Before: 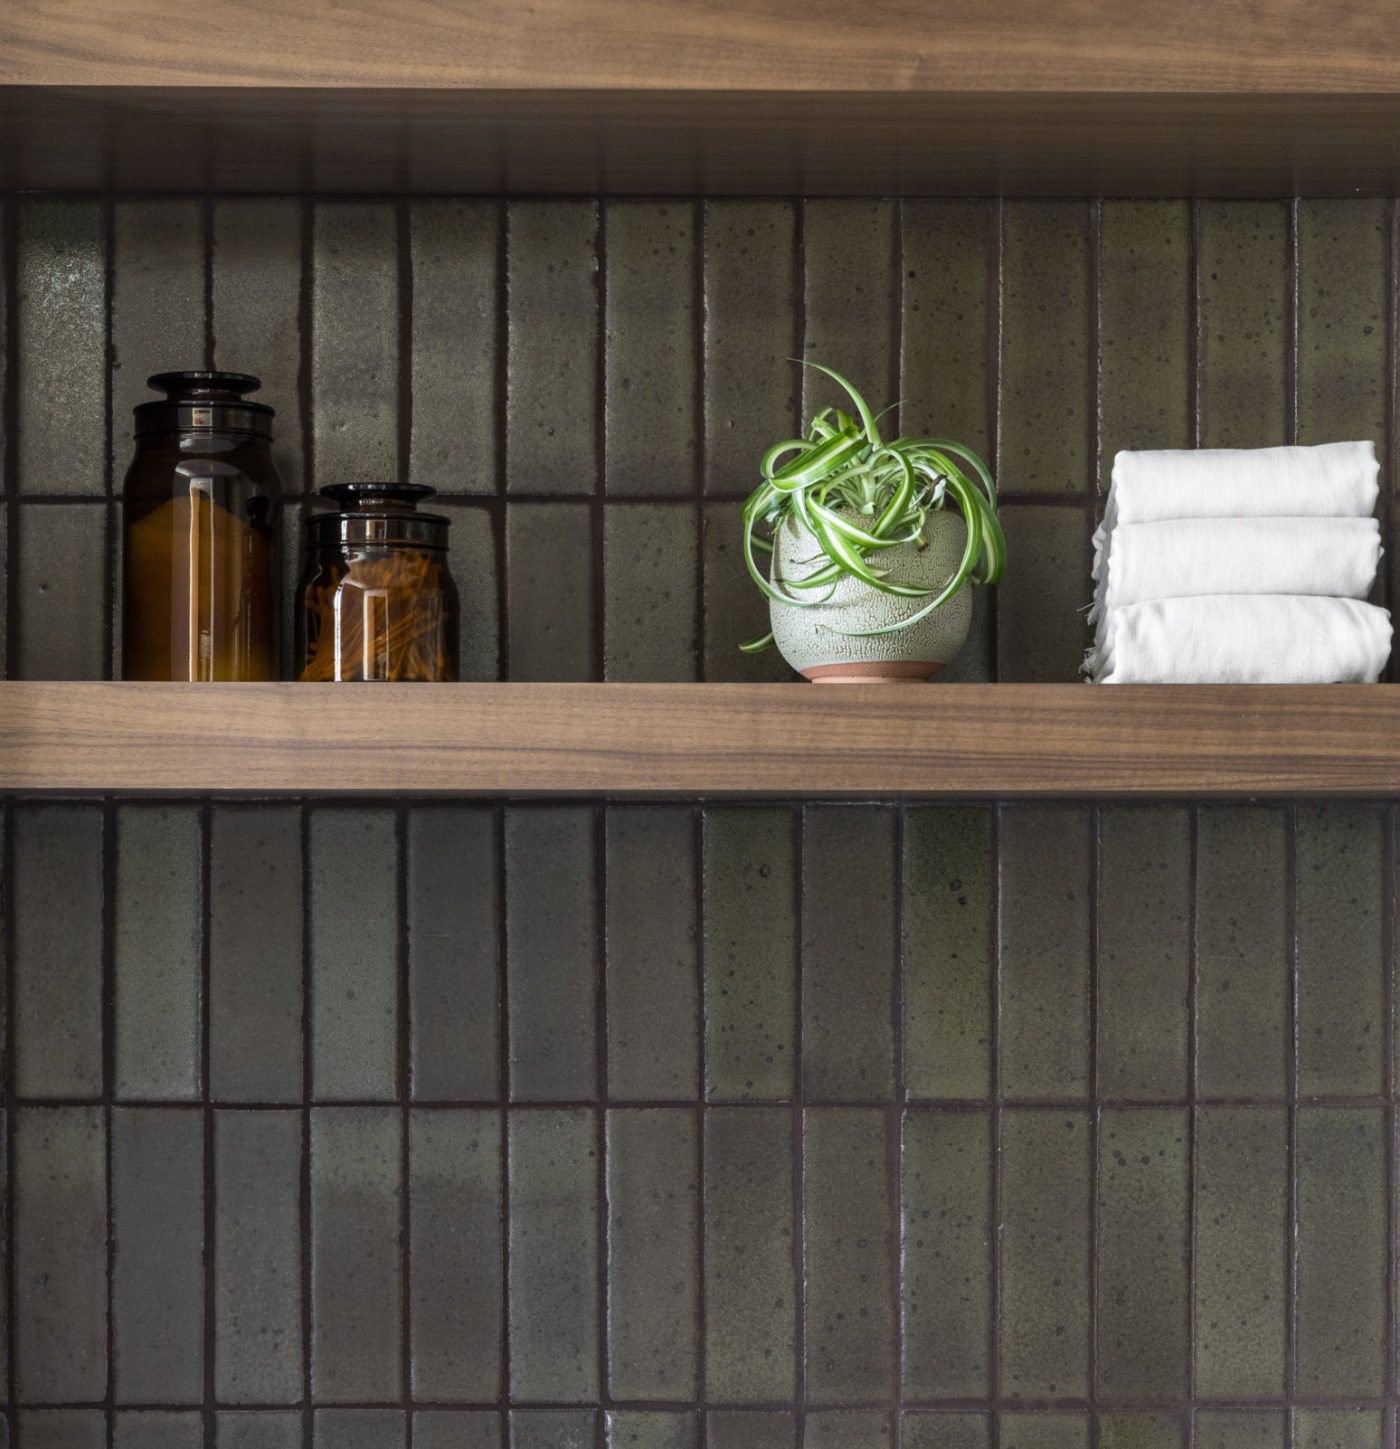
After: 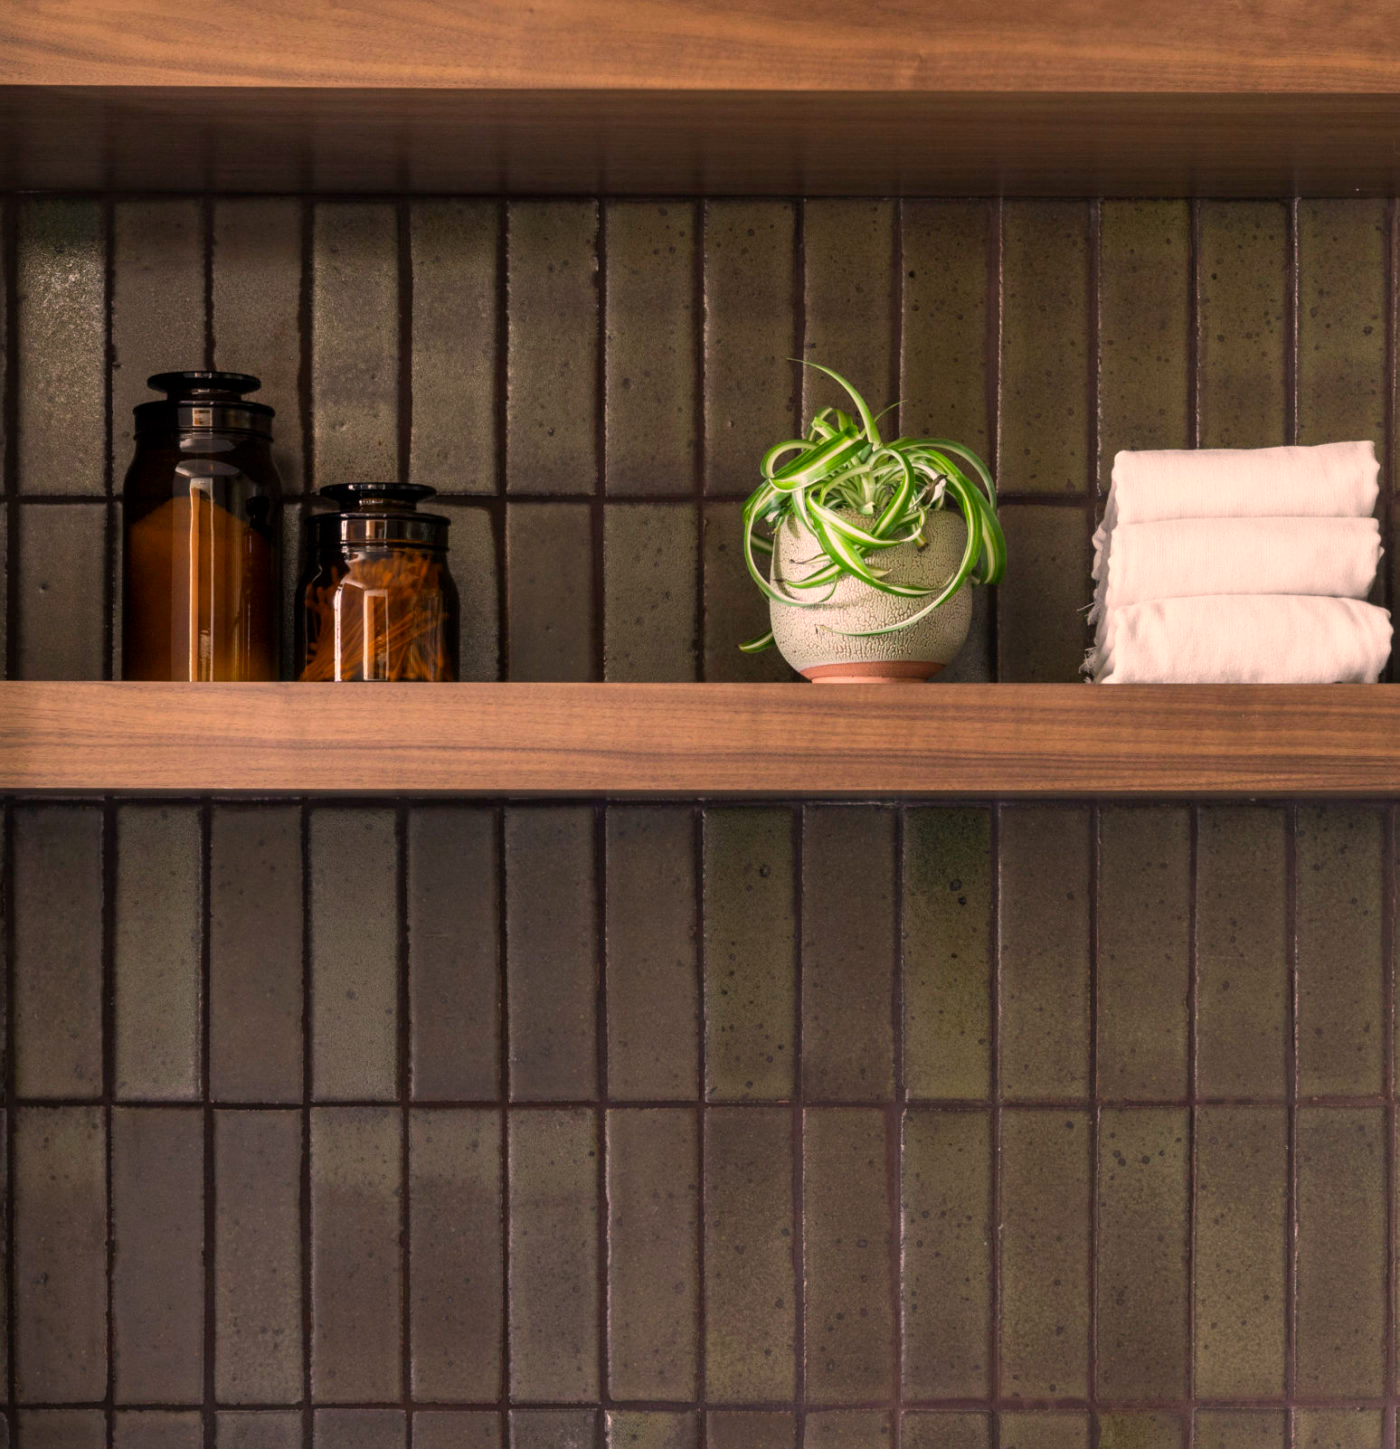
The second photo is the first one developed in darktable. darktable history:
white balance: emerald 1
color correction: highlights a* 17.88, highlights b* 18.79
